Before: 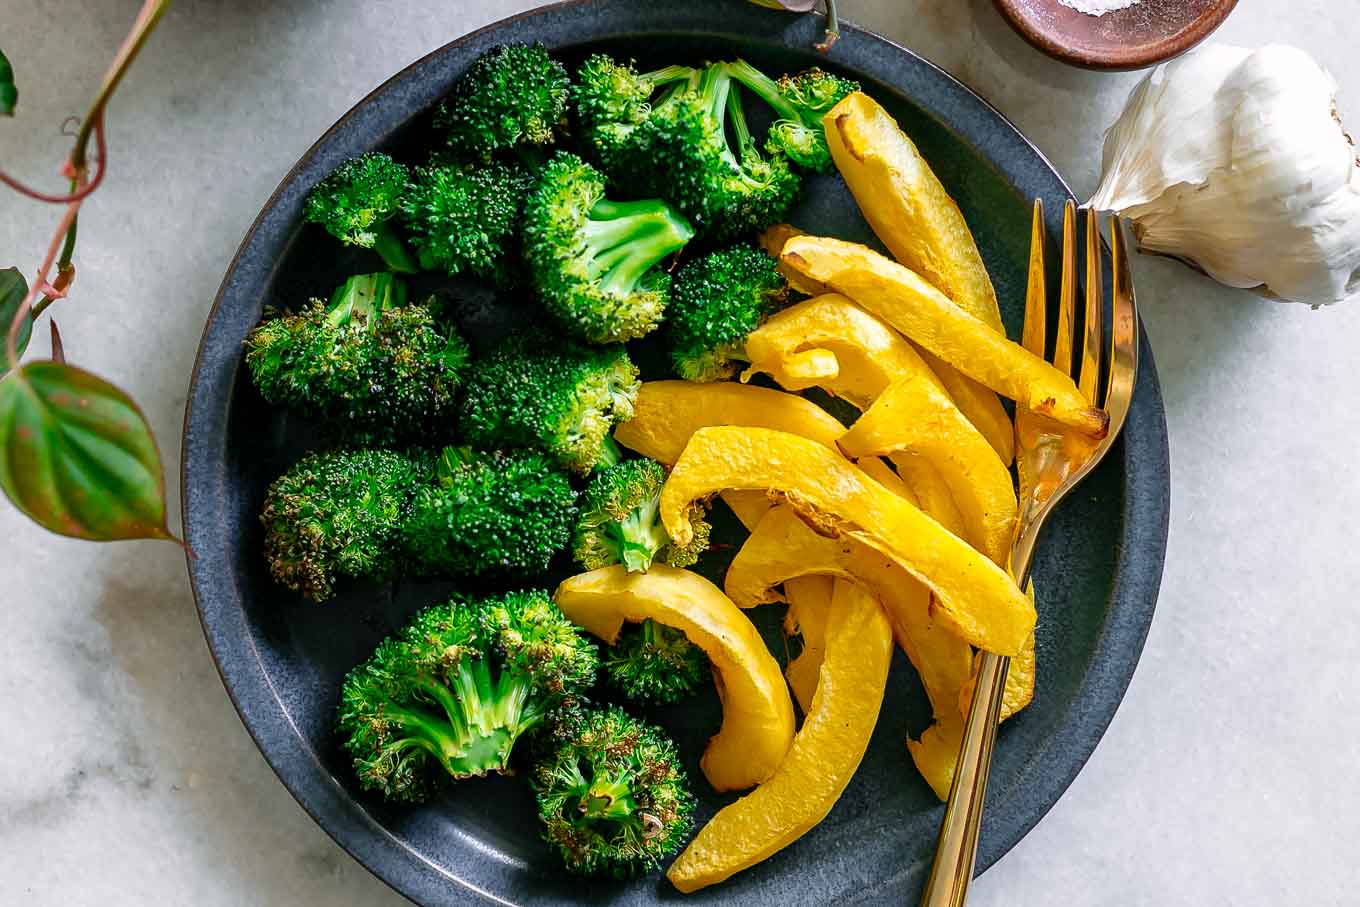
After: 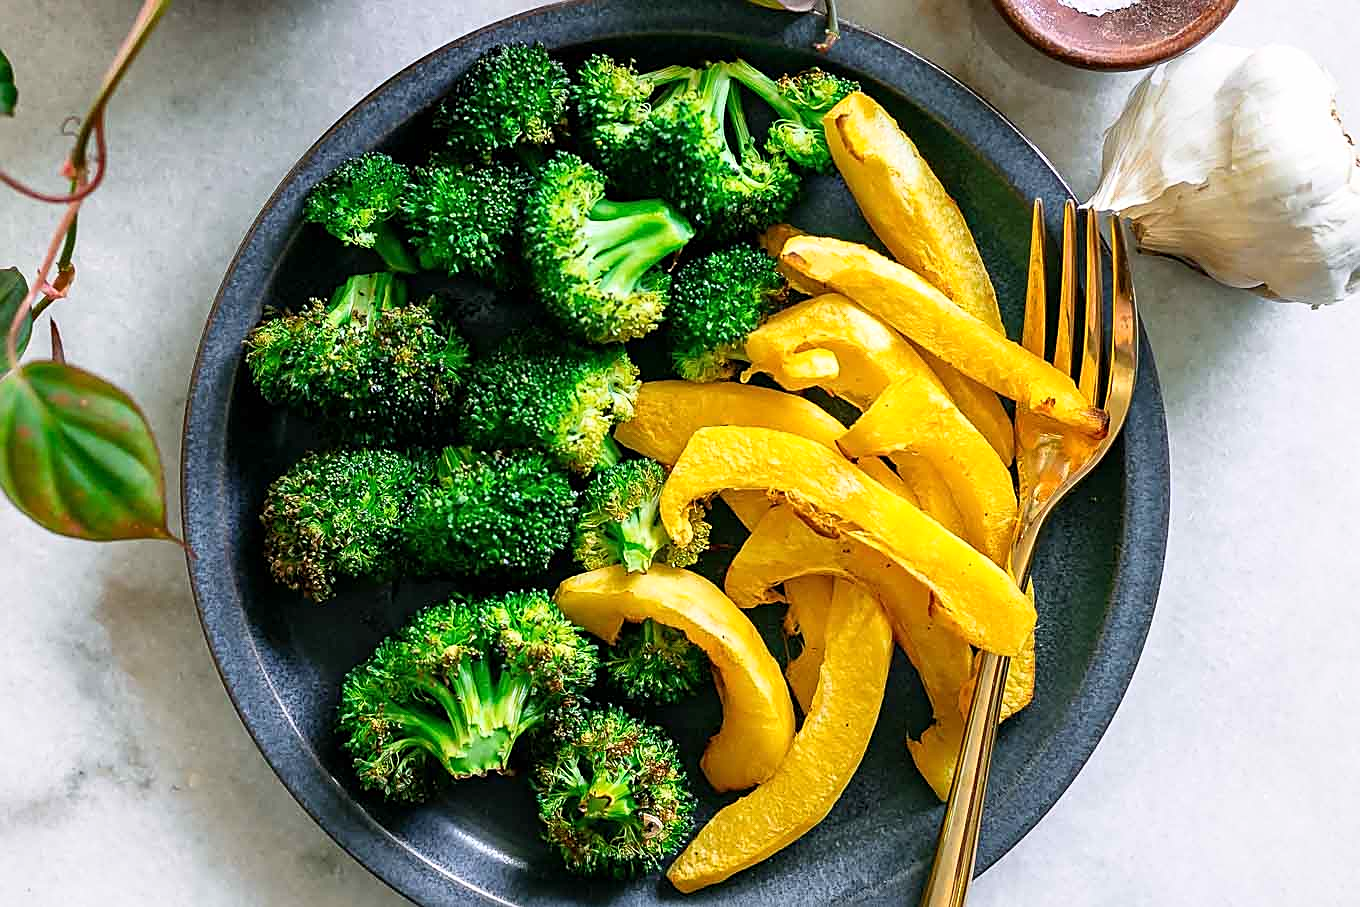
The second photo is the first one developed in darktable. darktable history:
sharpen: on, module defaults
base curve: curves: ch0 [(0, 0) (0.666, 0.806) (1, 1)]
